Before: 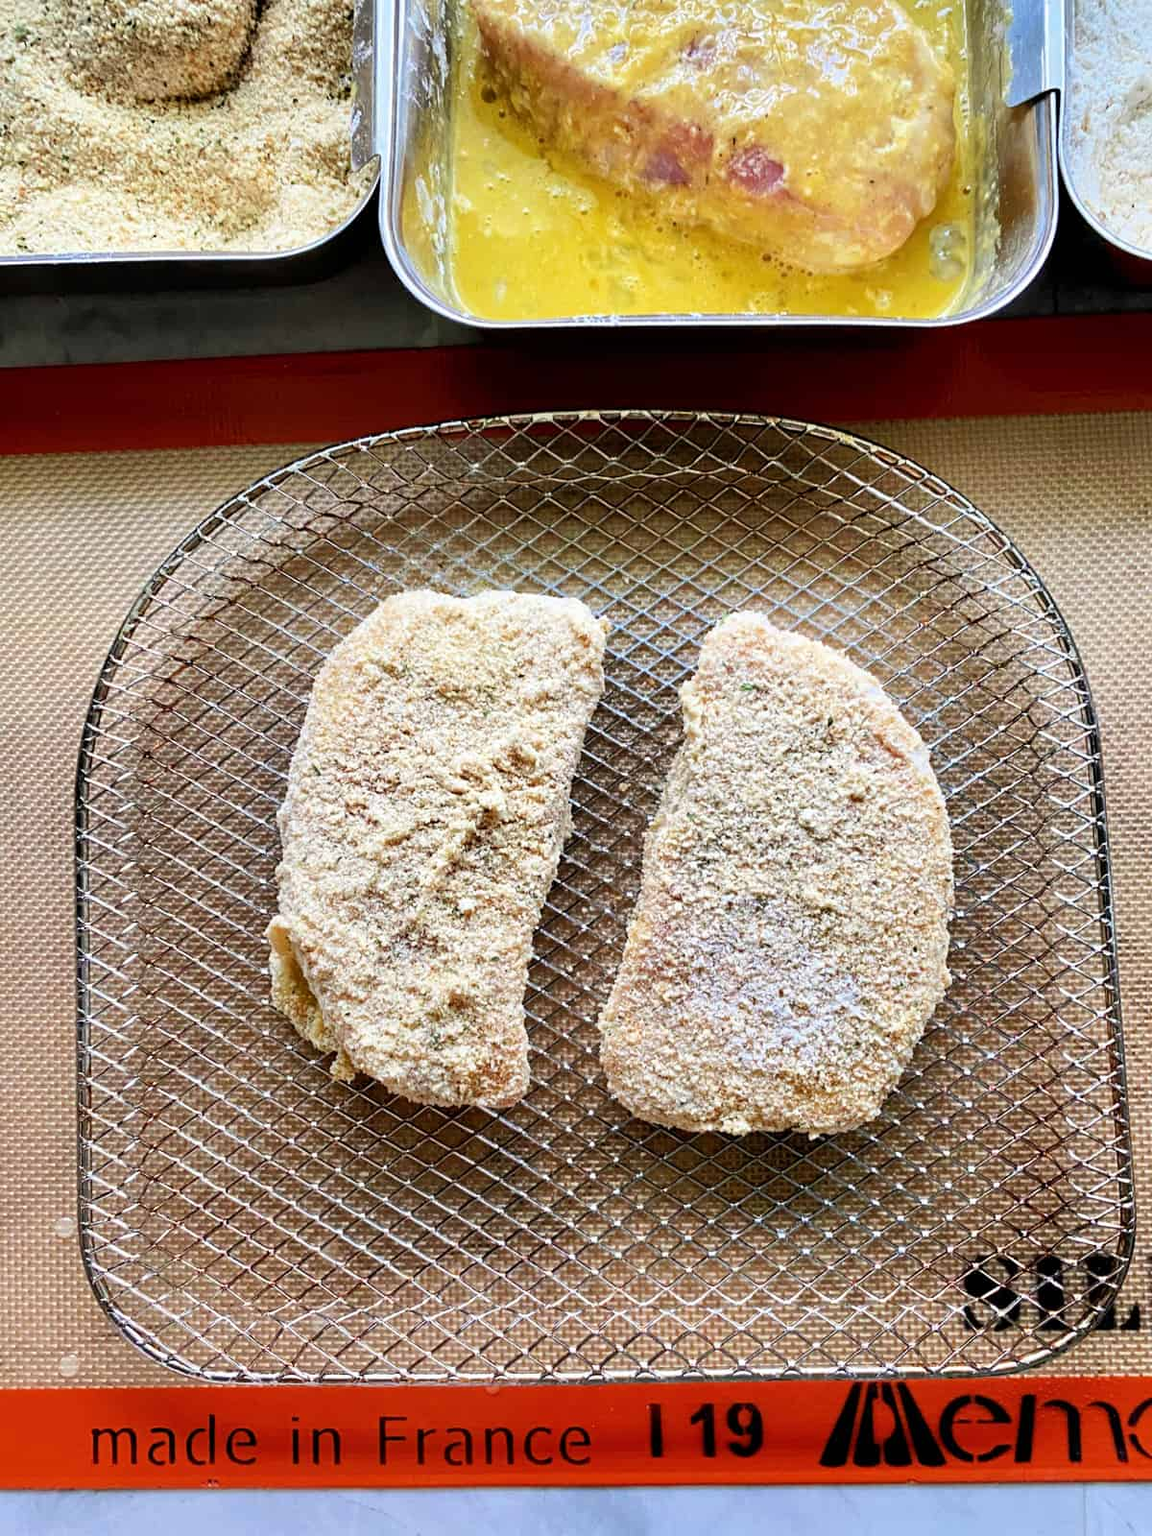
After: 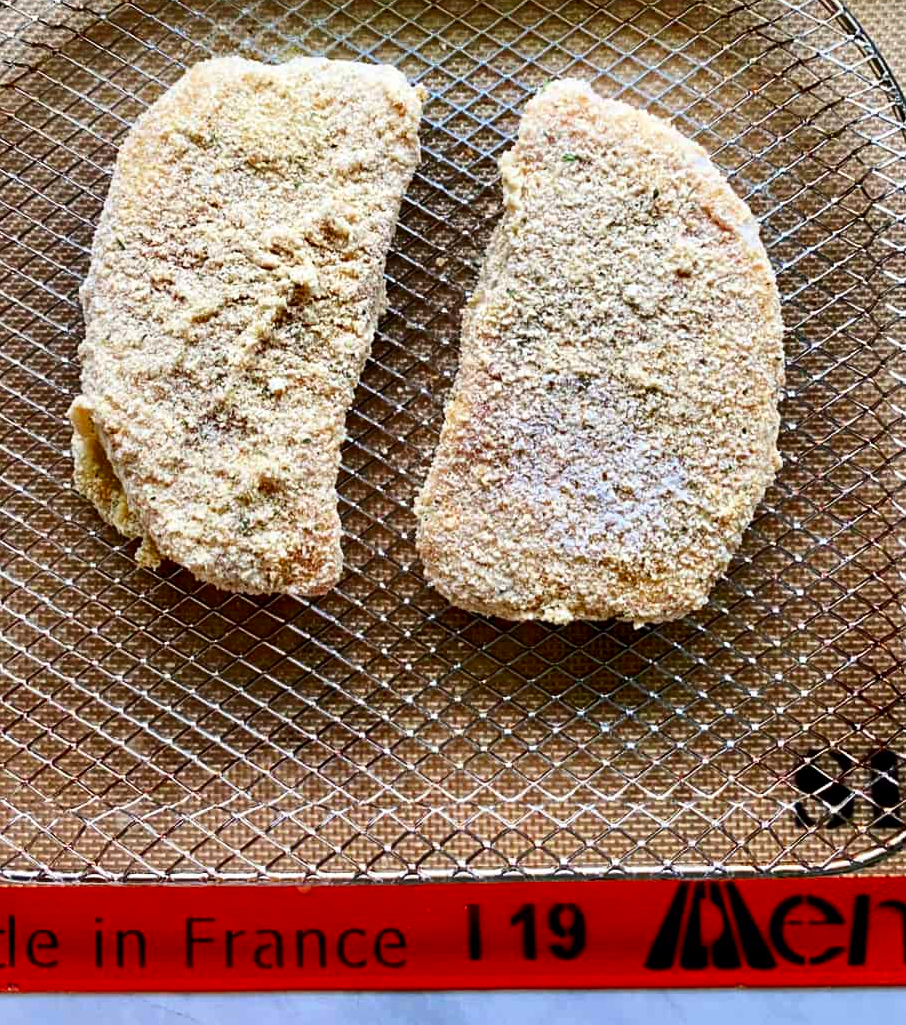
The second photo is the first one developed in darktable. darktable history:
tone equalizer: on, module defaults
local contrast: mode bilateral grid, contrast 99, coarseness 100, detail 108%, midtone range 0.2
crop and rotate: left 17.447%, top 34.928%, right 7.008%, bottom 0.968%
contrast brightness saturation: contrast 0.122, brightness -0.12, saturation 0.198
